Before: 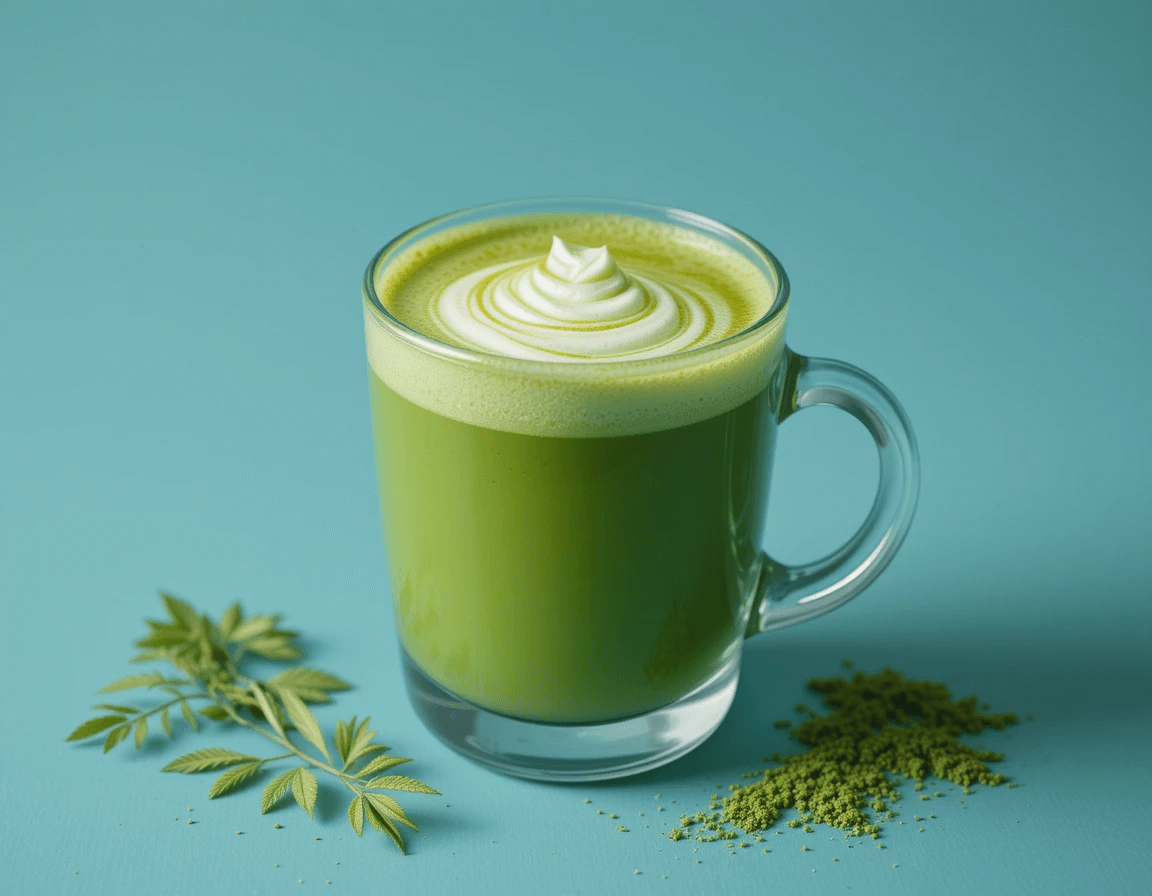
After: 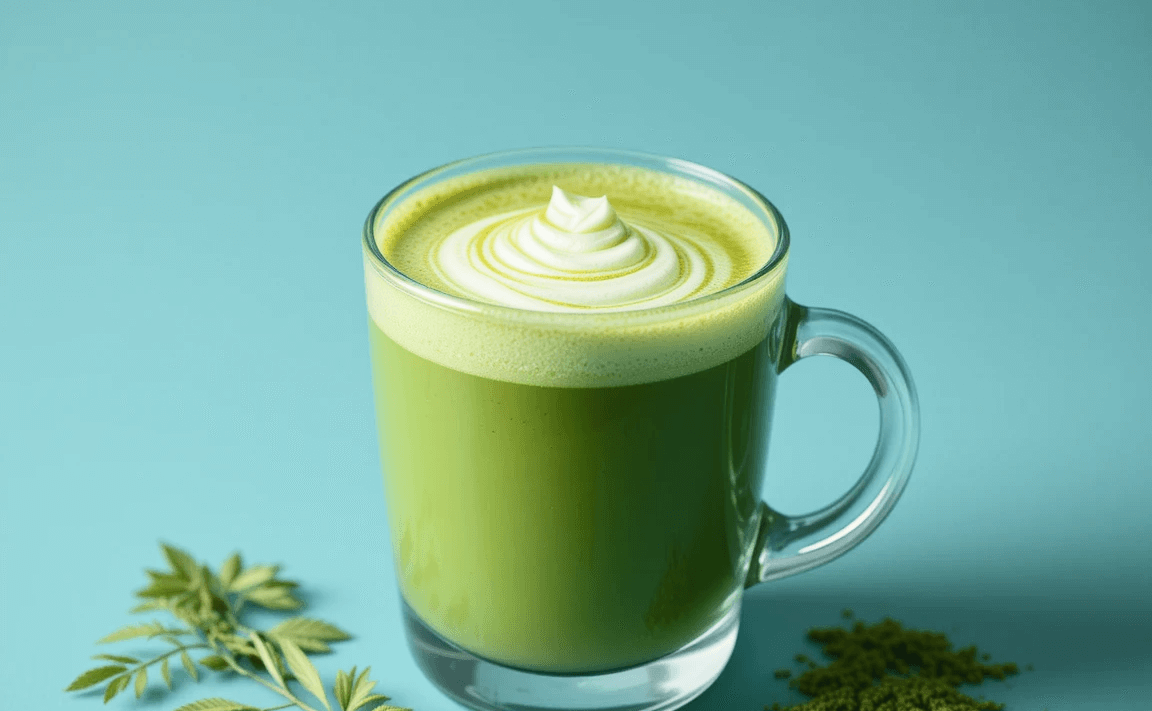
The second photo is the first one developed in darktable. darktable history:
crop and rotate: top 5.657%, bottom 14.924%
contrast brightness saturation: contrast 0.245, brightness 0.092
